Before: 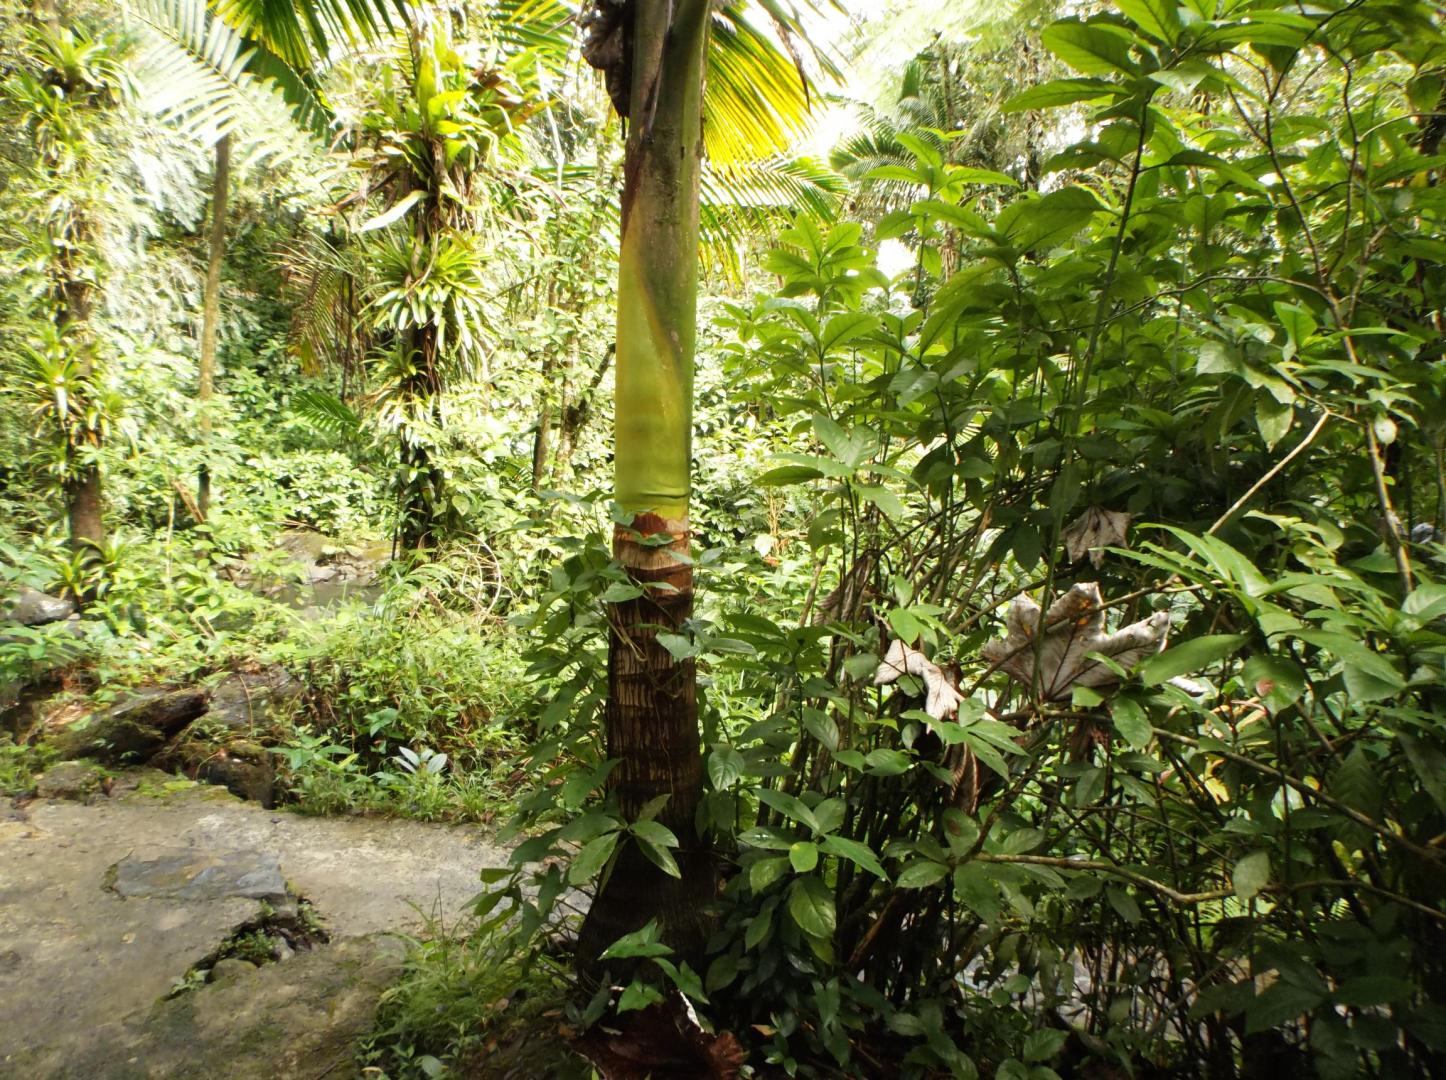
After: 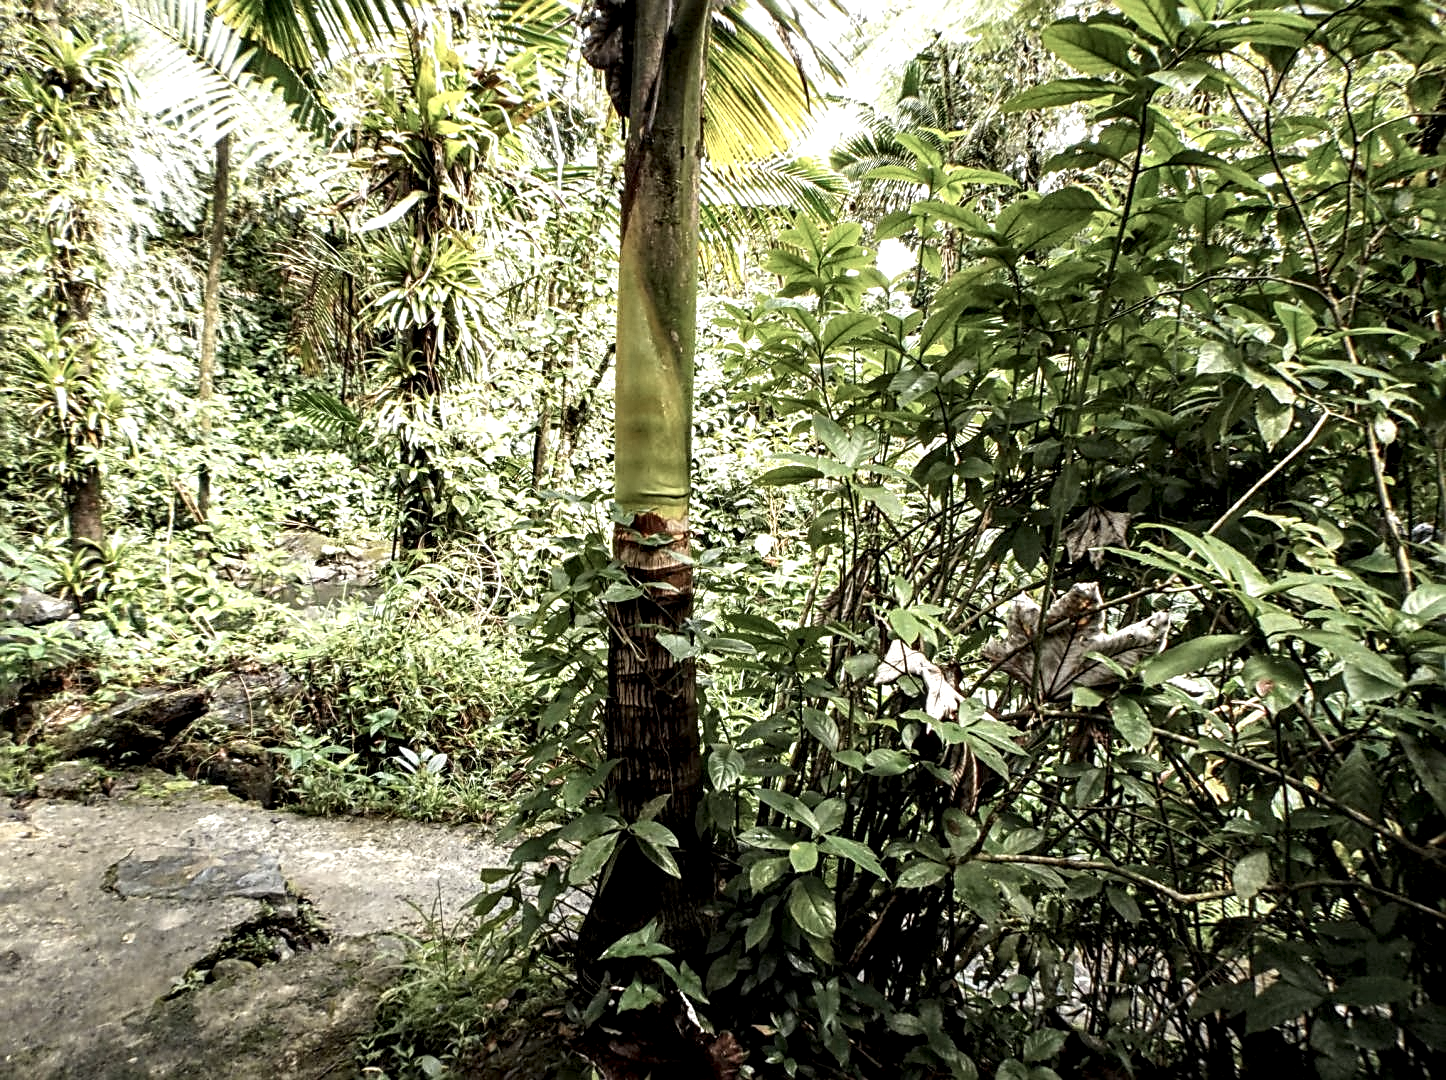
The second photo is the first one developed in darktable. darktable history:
local contrast: detail 160%
sharpen: radius 2.543, amount 0.636
contrast brightness saturation: contrast 0.1, saturation -0.36
contrast equalizer: octaves 7, y [[0.6 ×6], [0.55 ×6], [0 ×6], [0 ×6], [0 ×6]], mix 0.3
